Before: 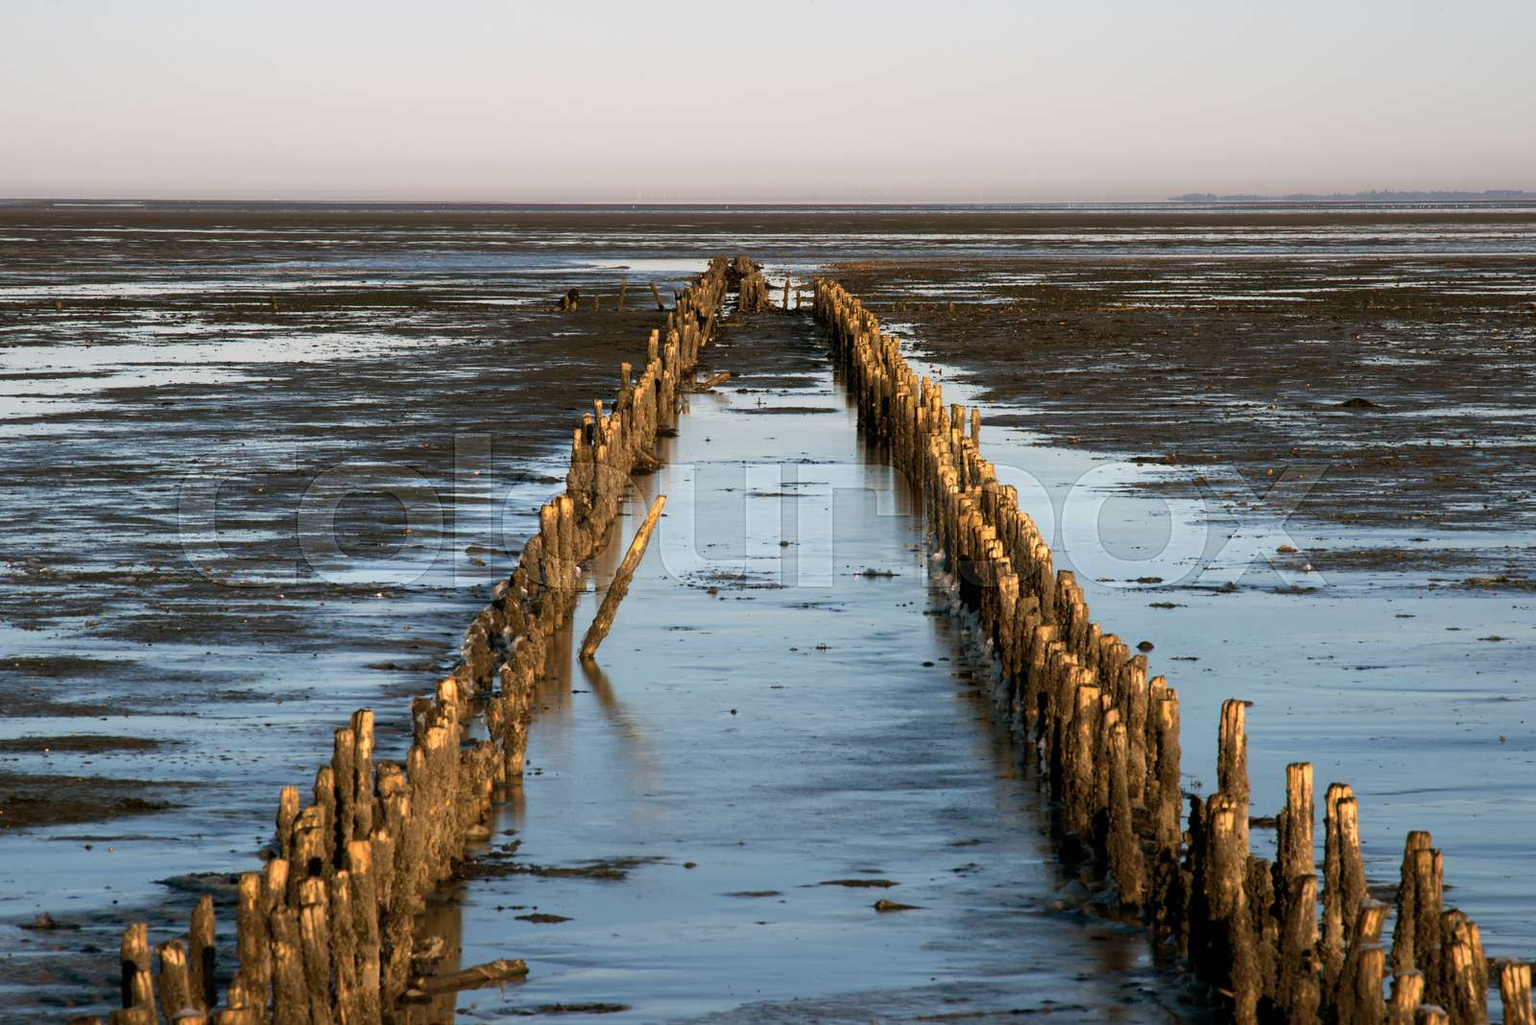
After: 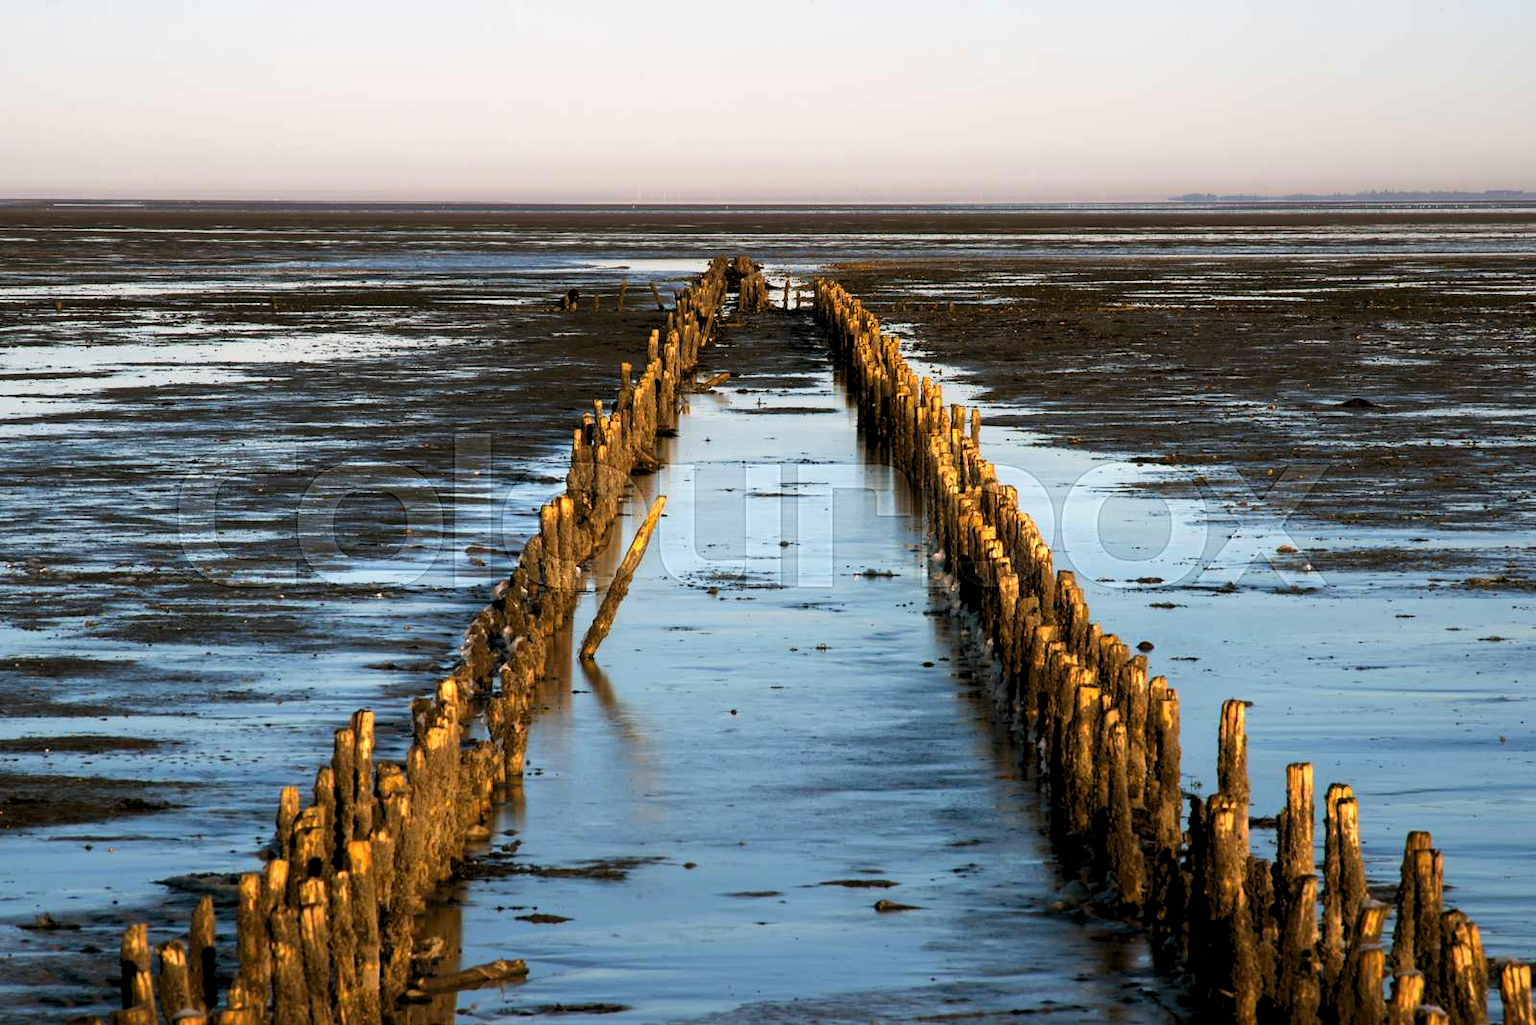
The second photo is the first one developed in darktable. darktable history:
levels: levels [0.062, 0.494, 0.925]
color correction: highlights b* -0.033, saturation 1.29
